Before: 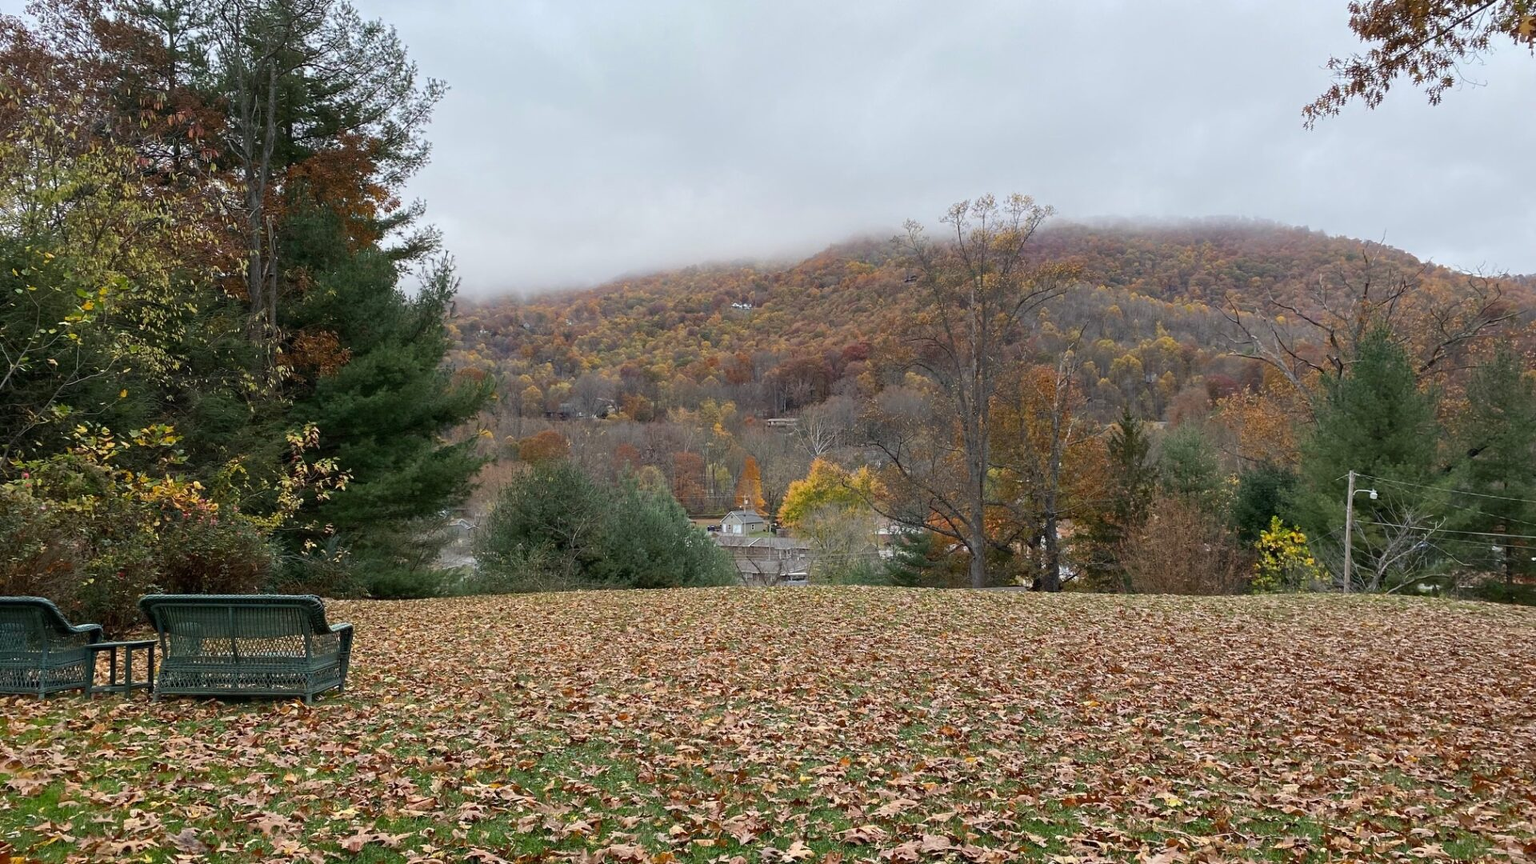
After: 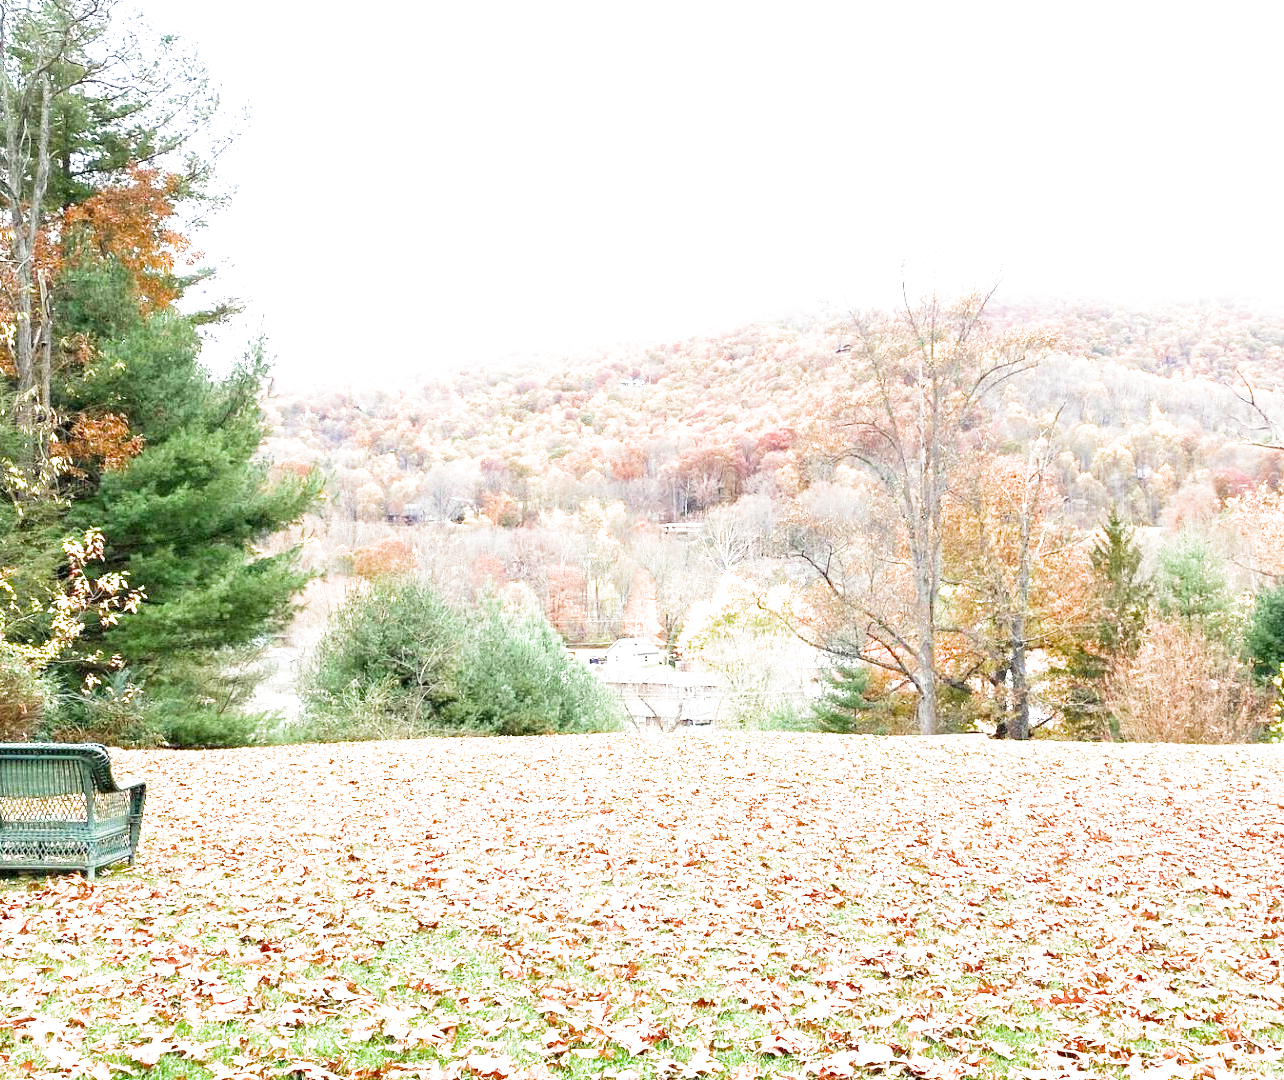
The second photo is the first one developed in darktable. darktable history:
crop: left 15.392%, right 17.727%
exposure: exposure 3.033 EV, compensate highlight preservation false
filmic rgb: middle gray luminance 9.05%, black relative exposure -10.65 EV, white relative exposure 3.44 EV, threshold 2.95 EV, target black luminance 0%, hardness 6, latitude 59.54%, contrast 1.093, highlights saturation mix 5.06%, shadows ↔ highlights balance 28.72%, color science v4 (2020), enable highlight reconstruction true
